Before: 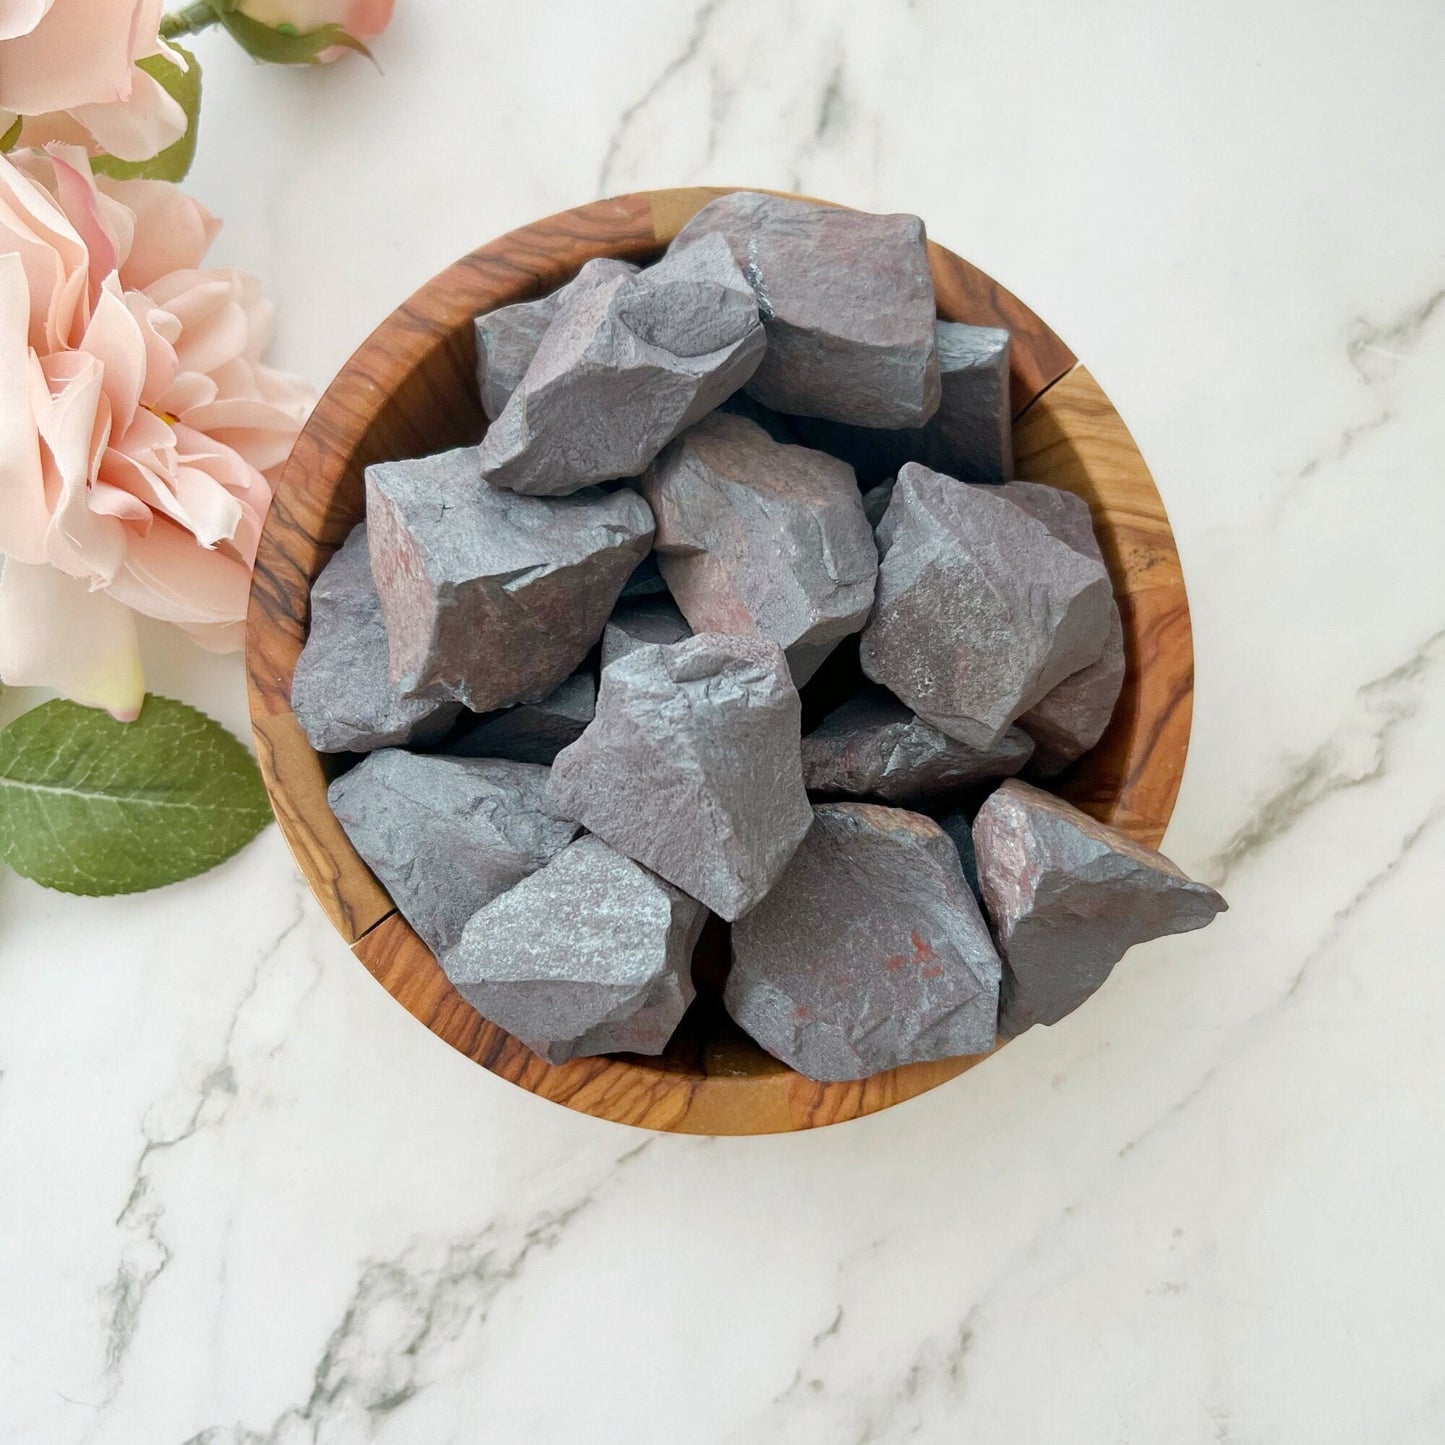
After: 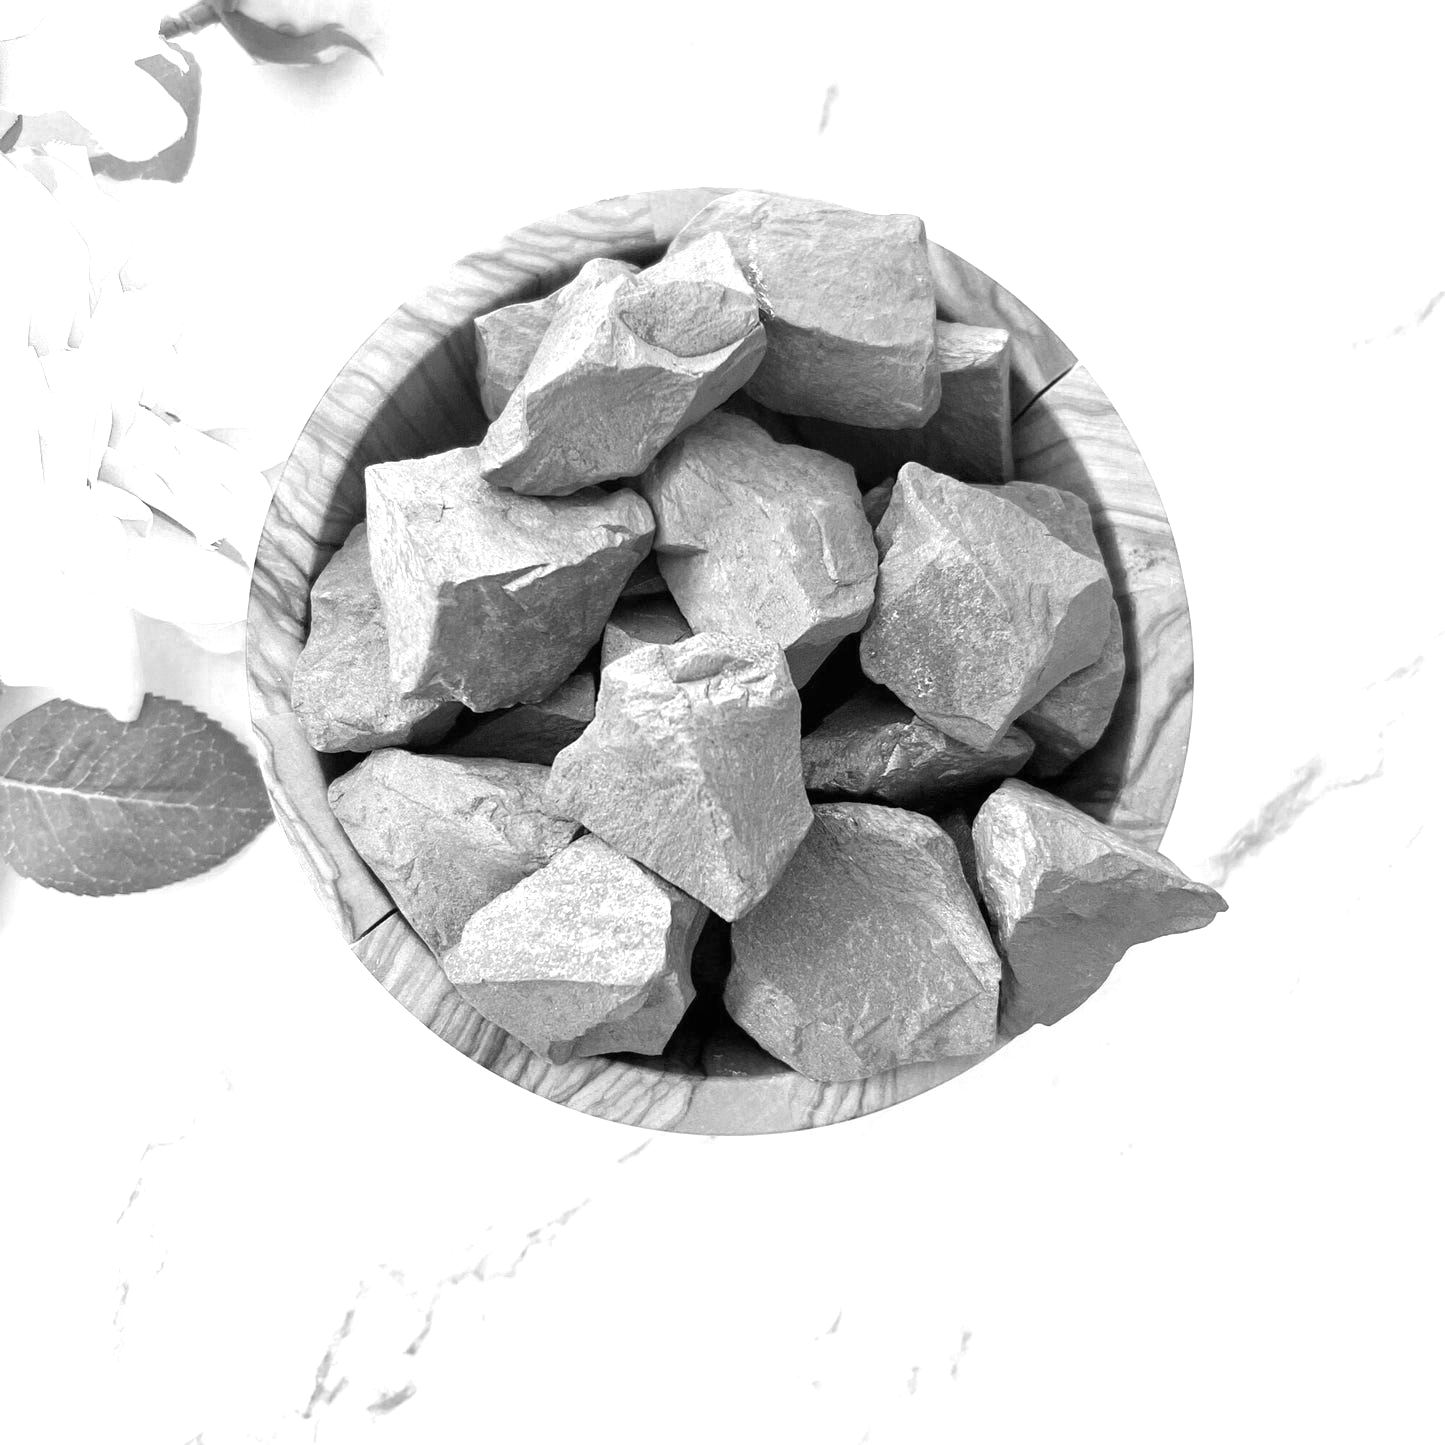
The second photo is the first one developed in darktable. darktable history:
exposure: black level correction 0, exposure 0.95 EV, compensate exposure bias true, compensate highlight preservation false
color zones: curves: ch0 [(0.004, 0.588) (0.116, 0.636) (0.259, 0.476) (0.423, 0.464) (0.75, 0.5)]; ch1 [(0, 0) (0.143, 0) (0.286, 0) (0.429, 0) (0.571, 0) (0.714, 0) (0.857, 0)]
